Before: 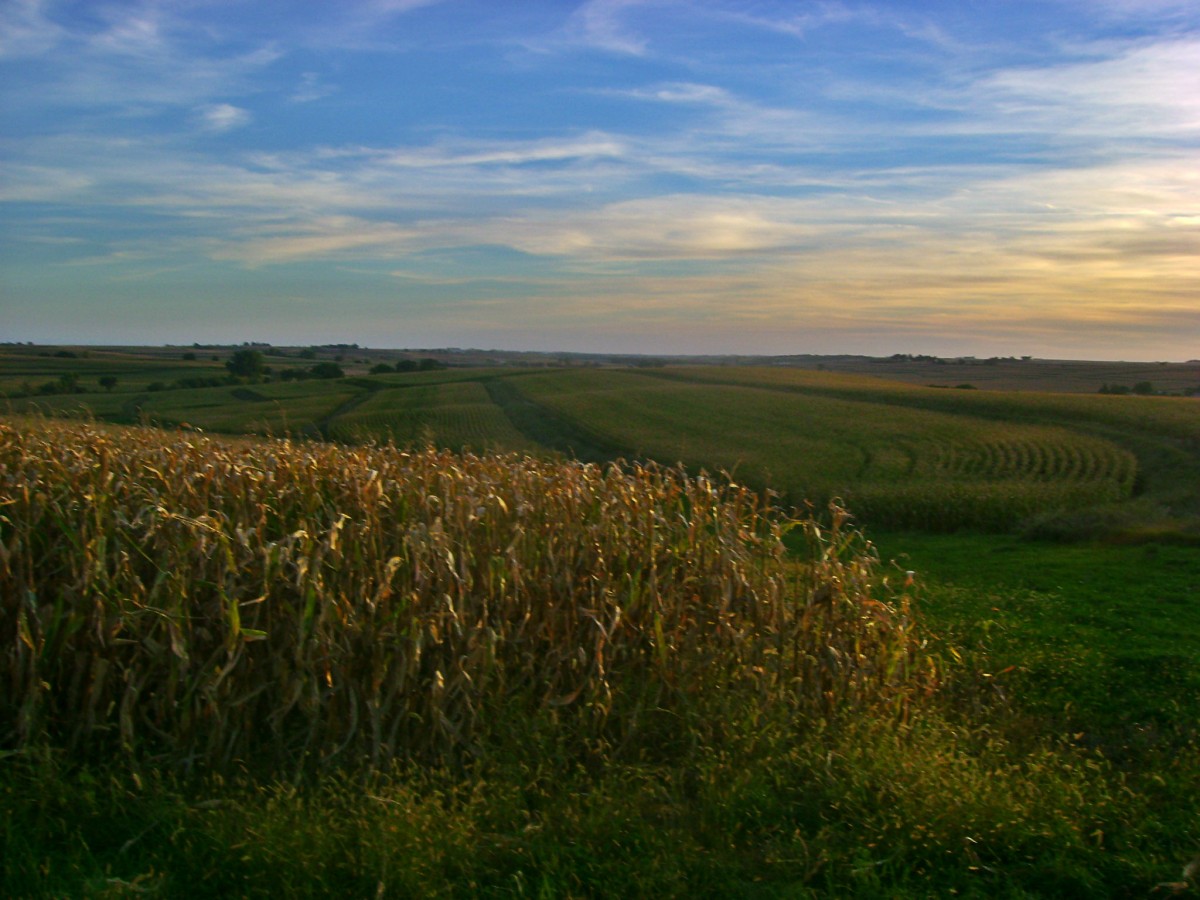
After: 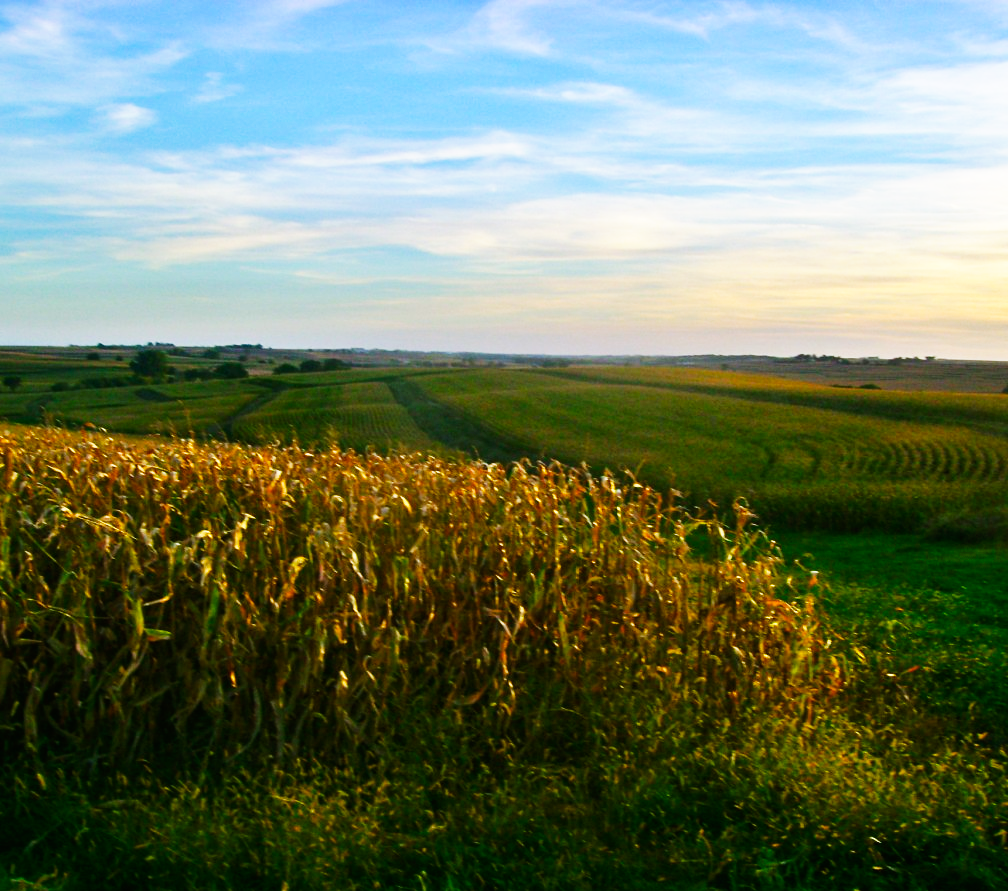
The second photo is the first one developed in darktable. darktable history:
base curve: curves: ch0 [(0, 0) (0.007, 0.004) (0.027, 0.03) (0.046, 0.07) (0.207, 0.54) (0.442, 0.872) (0.673, 0.972) (1, 1)], preserve colors none
crop: left 8.026%, right 7.374%
color balance rgb: linear chroma grading › shadows 19.44%, linear chroma grading › highlights 3.42%, linear chroma grading › mid-tones 10.16%
exposure: exposure 0.02 EV, compensate highlight preservation false
white balance: red 0.988, blue 1.017
